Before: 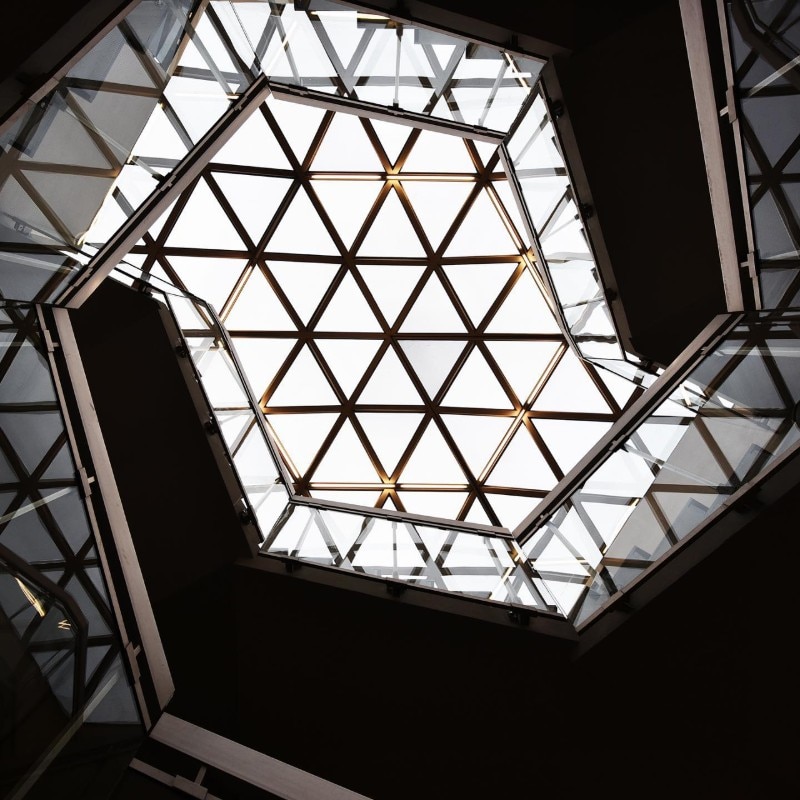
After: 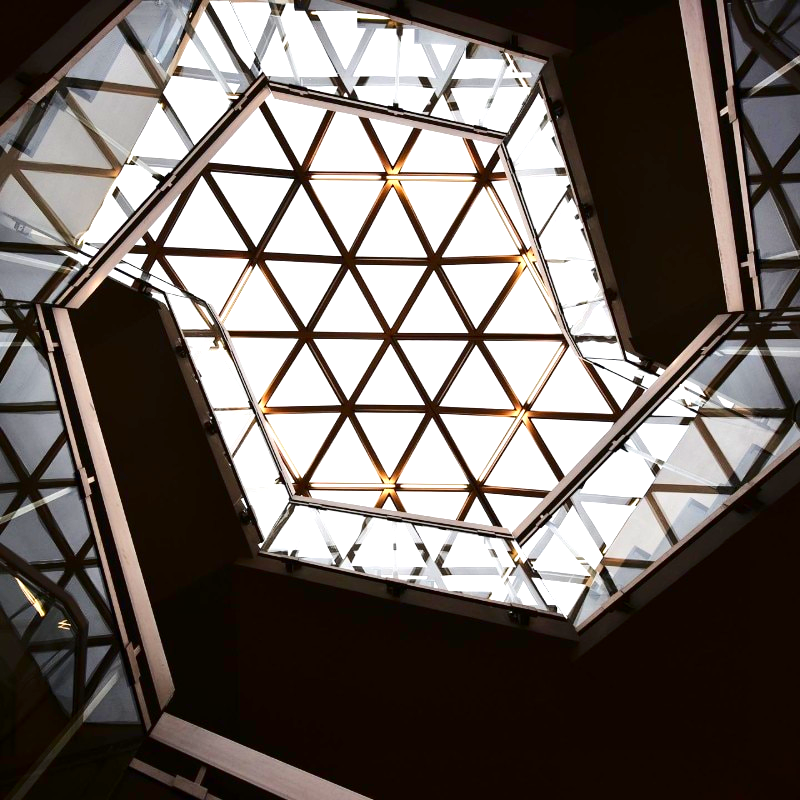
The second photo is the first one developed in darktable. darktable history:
exposure: exposure 0.485 EV, compensate highlight preservation false
contrast brightness saturation: contrast 0.124, brightness -0.118, saturation 0.195
tone equalizer: -8 EV 1.03 EV, -7 EV 1.03 EV, -6 EV 1.02 EV, -5 EV 0.963 EV, -4 EV 1.03 EV, -3 EV 0.769 EV, -2 EV 0.51 EV, -1 EV 0.248 EV, edges refinement/feathering 500, mask exposure compensation -1.57 EV, preserve details no
